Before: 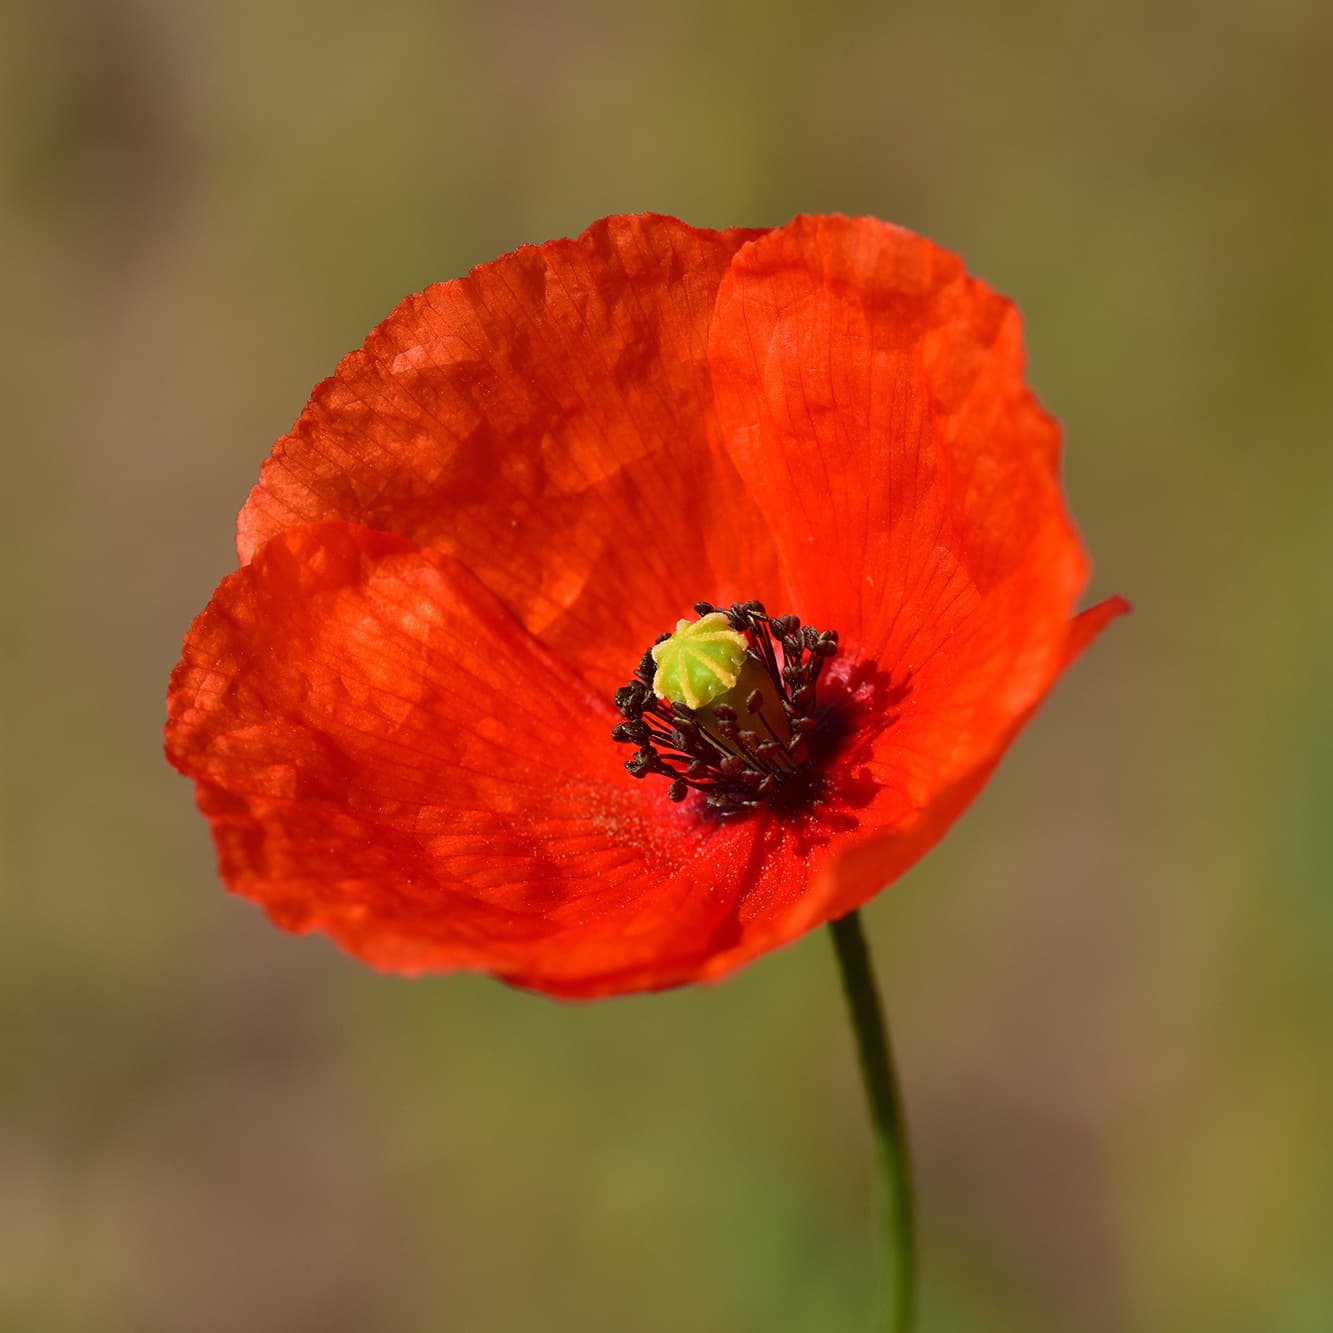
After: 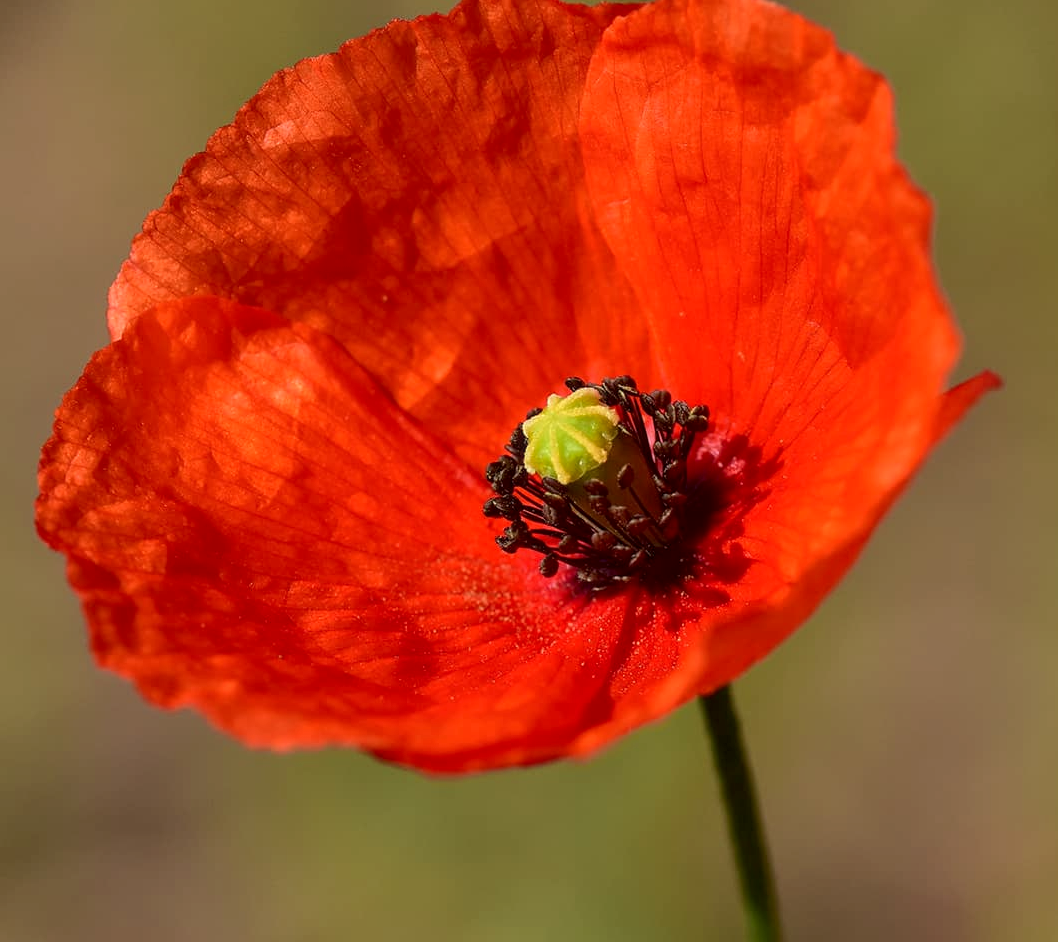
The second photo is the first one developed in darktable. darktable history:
crop: left 9.712%, top 16.928%, right 10.845%, bottom 12.332%
exposure: exposure -0.116 EV, compensate exposure bias true, compensate highlight preservation false
levels: levels [0, 0.48, 0.961]
local contrast: on, module defaults
